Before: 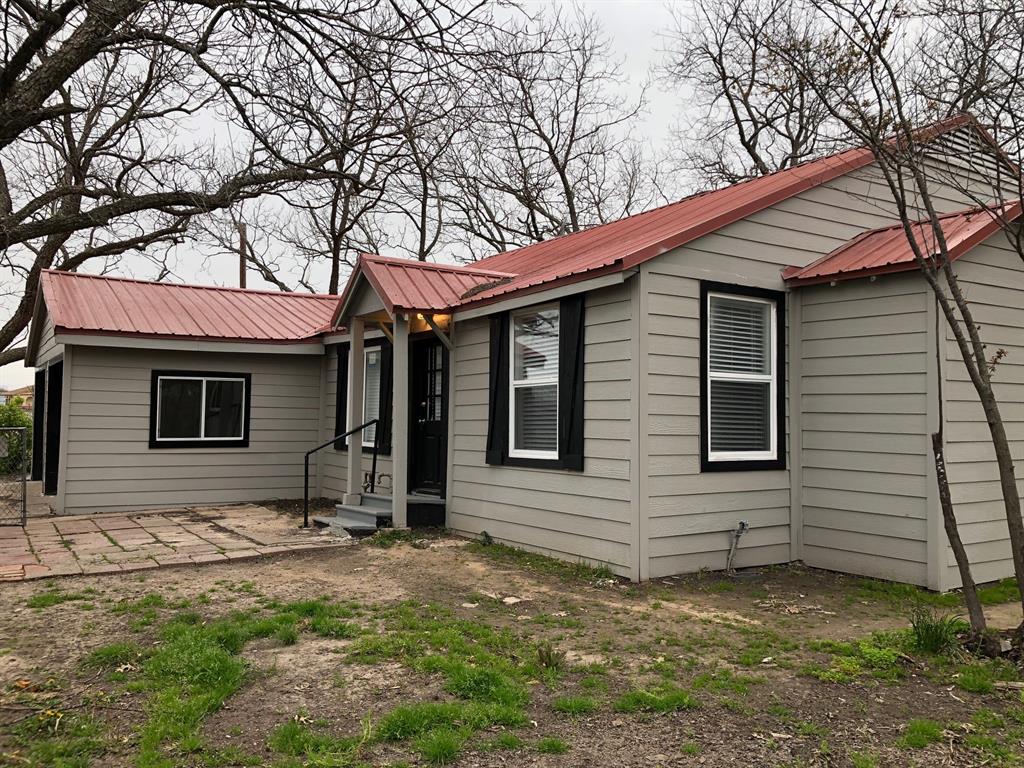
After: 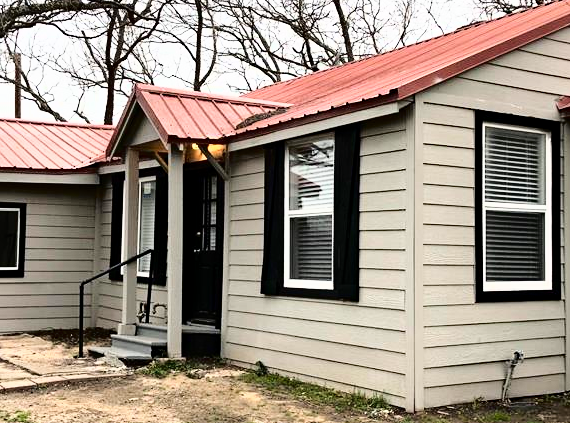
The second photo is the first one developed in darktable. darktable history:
haze removal: compatibility mode true, adaptive false
tone curve: curves: ch0 [(0, 0) (0.003, 0.001) (0.011, 0.005) (0.025, 0.011) (0.044, 0.02) (0.069, 0.031) (0.1, 0.045) (0.136, 0.077) (0.177, 0.124) (0.224, 0.181) (0.277, 0.245) (0.335, 0.316) (0.399, 0.393) (0.468, 0.477) (0.543, 0.568) (0.623, 0.666) (0.709, 0.771) (0.801, 0.871) (0.898, 0.965) (1, 1)], color space Lab, independent channels, preserve colors none
crop and rotate: left 22.067%, top 22.224%, right 22.172%, bottom 22.585%
base curve: curves: ch0 [(0, 0) (0.028, 0.03) (0.121, 0.232) (0.46, 0.748) (0.859, 0.968) (1, 1)], exposure shift 0.569
